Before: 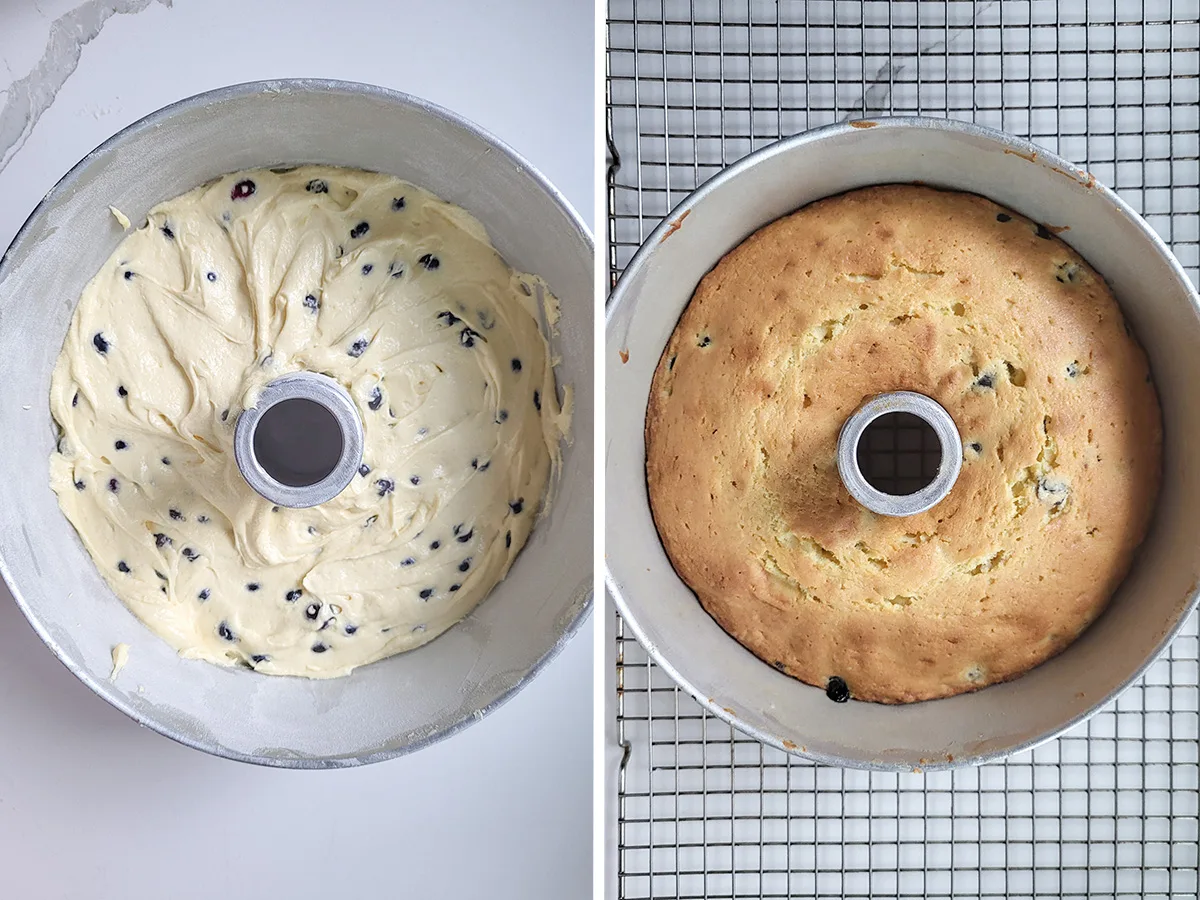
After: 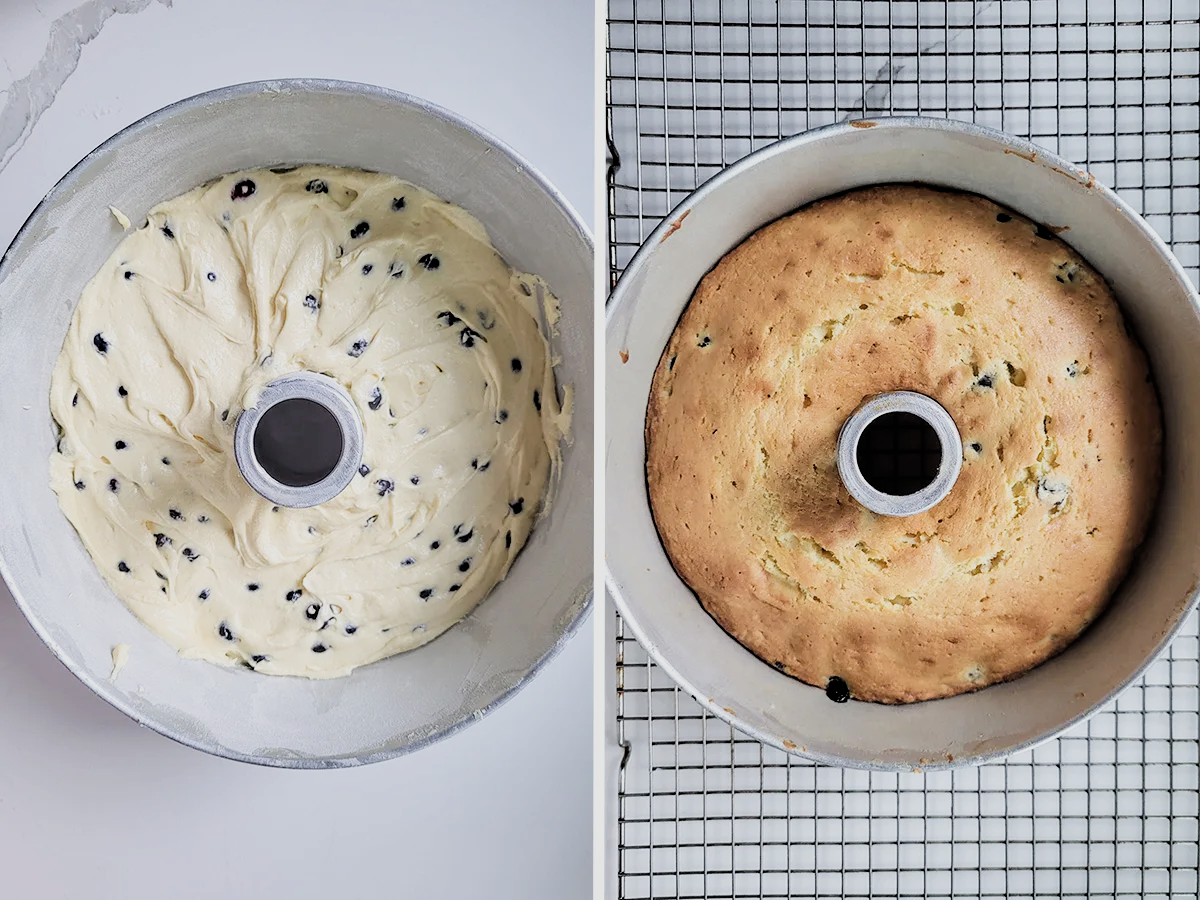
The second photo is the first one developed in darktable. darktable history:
filmic rgb: black relative exposure -5 EV, hardness 2.88, contrast 1.3, highlights saturation mix -30%
local contrast: mode bilateral grid, contrast 15, coarseness 36, detail 105%, midtone range 0.2
